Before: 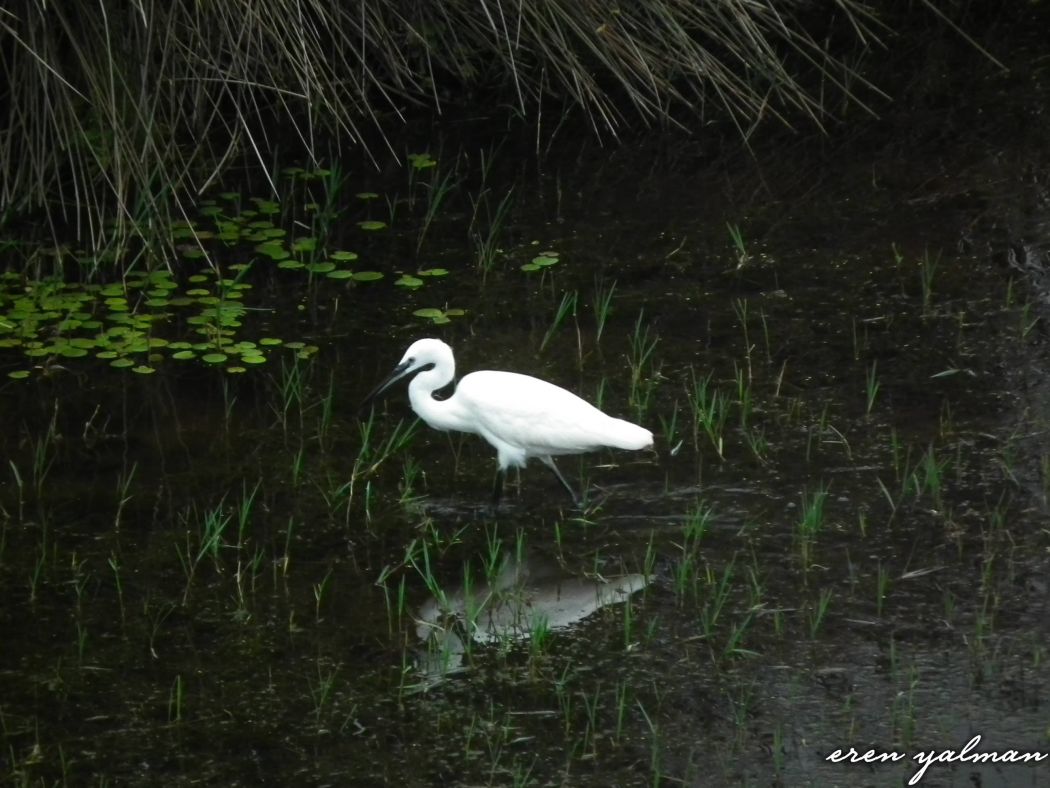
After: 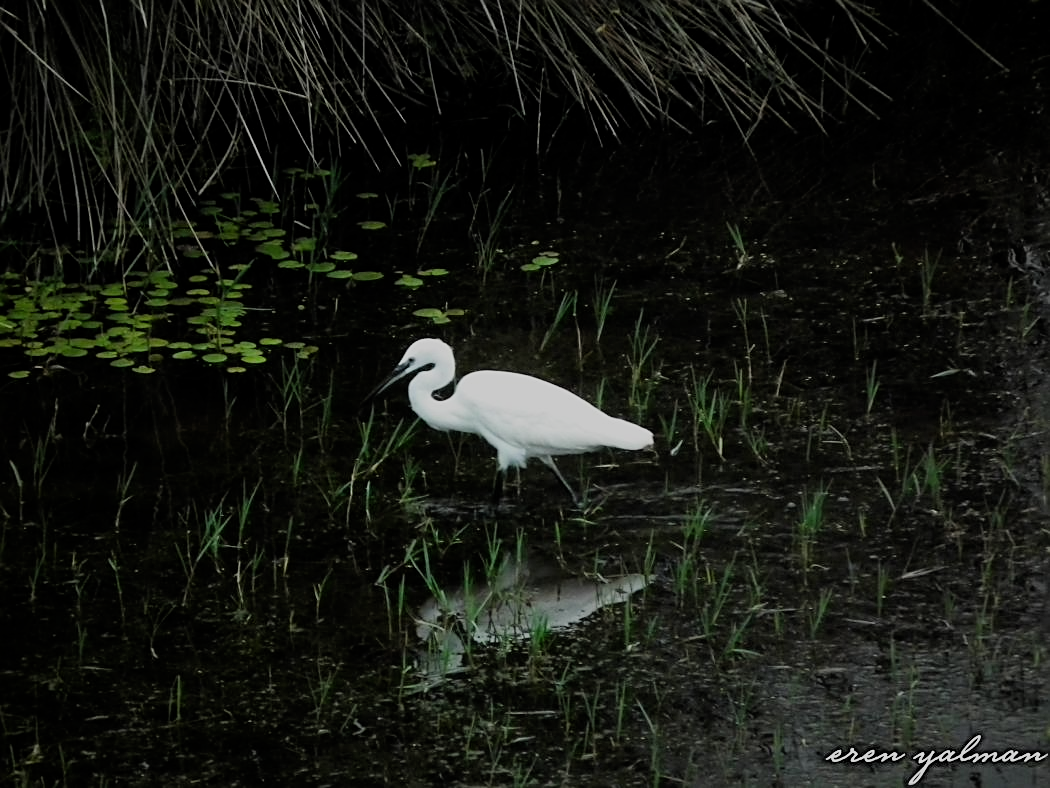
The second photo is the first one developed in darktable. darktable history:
filmic rgb: middle gray luminance 29.77%, black relative exposure -9 EV, white relative exposure 7.01 EV, target black luminance 0%, hardness 2.91, latitude 2.55%, contrast 0.96, highlights saturation mix 3.73%, shadows ↔ highlights balance 11.51%
sharpen: on, module defaults
